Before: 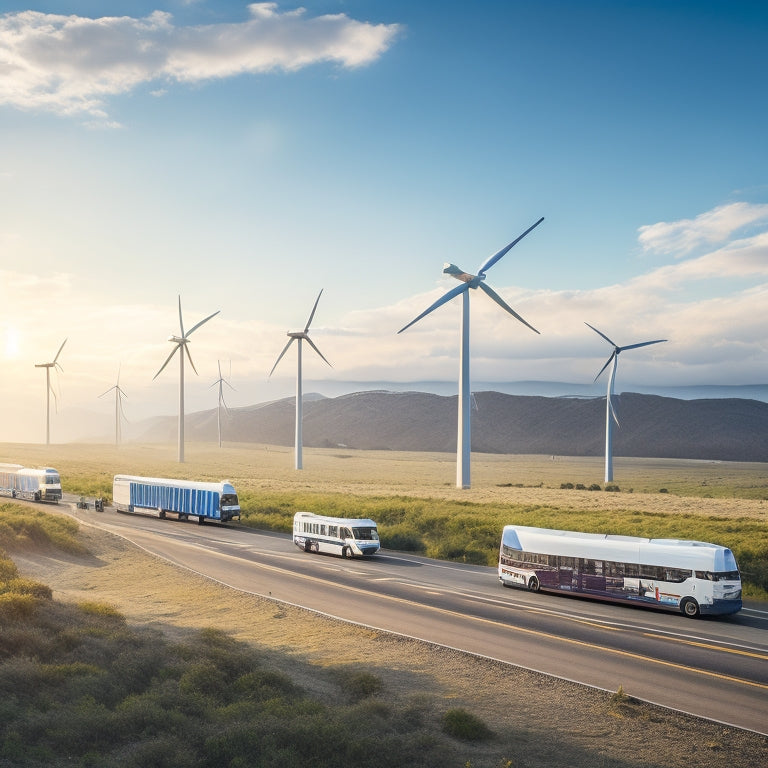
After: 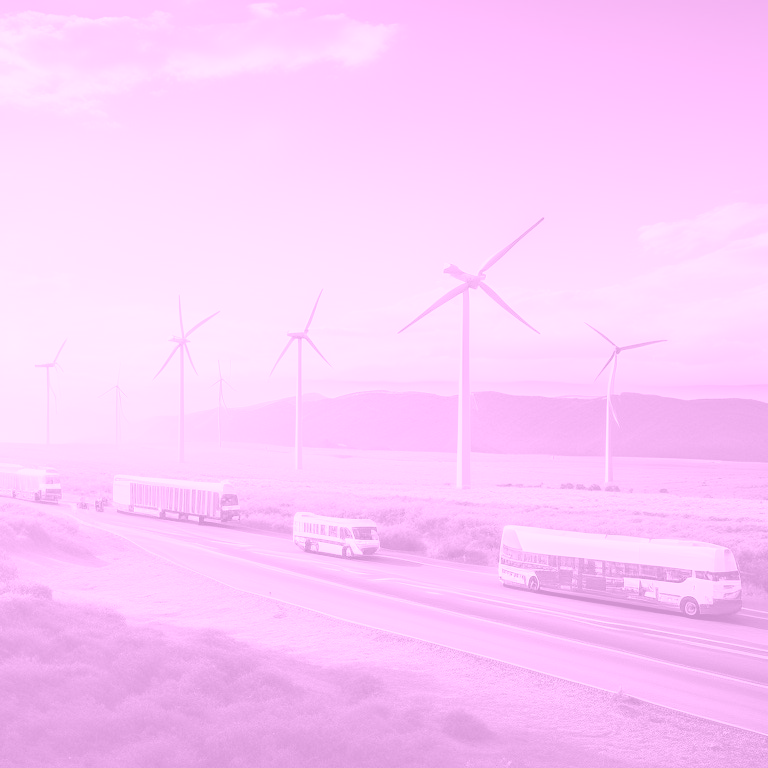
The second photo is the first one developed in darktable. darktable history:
colorize: hue 331.2°, saturation 75%, source mix 30.28%, lightness 70.52%, version 1
white balance: red 0.98, blue 1.61
exposure: black level correction 0.002, exposure 0.15 EV, compensate highlight preservation false
